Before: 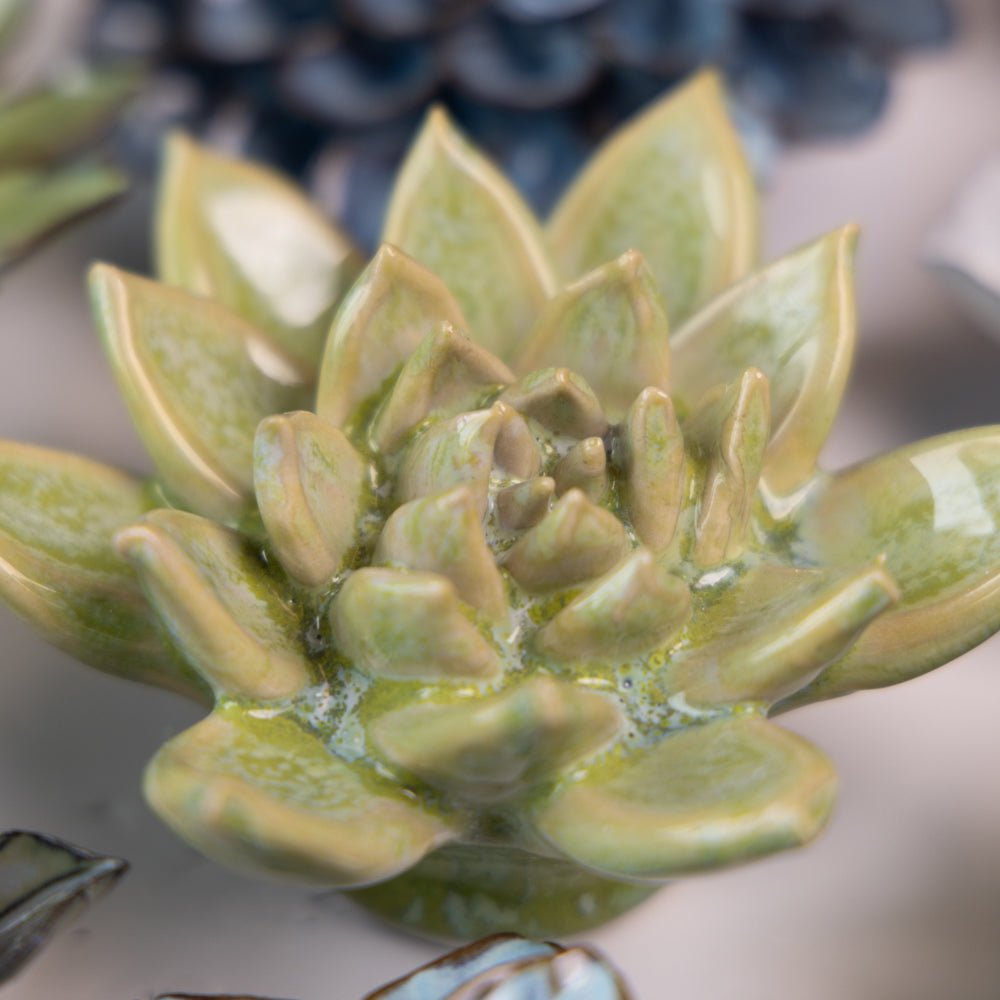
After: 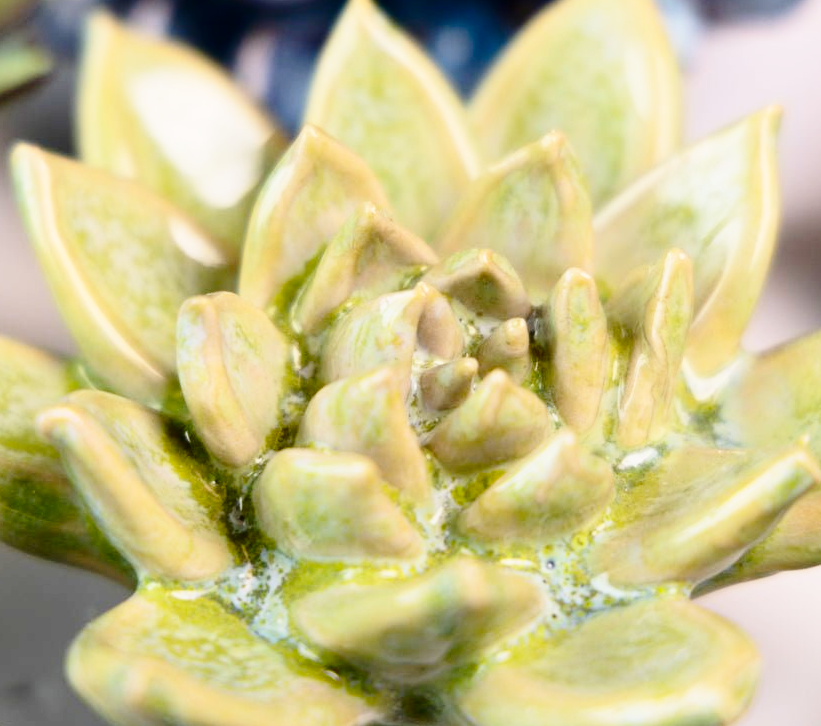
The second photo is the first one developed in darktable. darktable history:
contrast brightness saturation: contrast 0.192, brightness -0.101, saturation 0.206
crop: left 7.737%, top 11.954%, right 10.125%, bottom 15.415%
base curve: curves: ch0 [(0, 0) (0.028, 0.03) (0.121, 0.232) (0.46, 0.748) (0.859, 0.968) (1, 1)], preserve colors none
